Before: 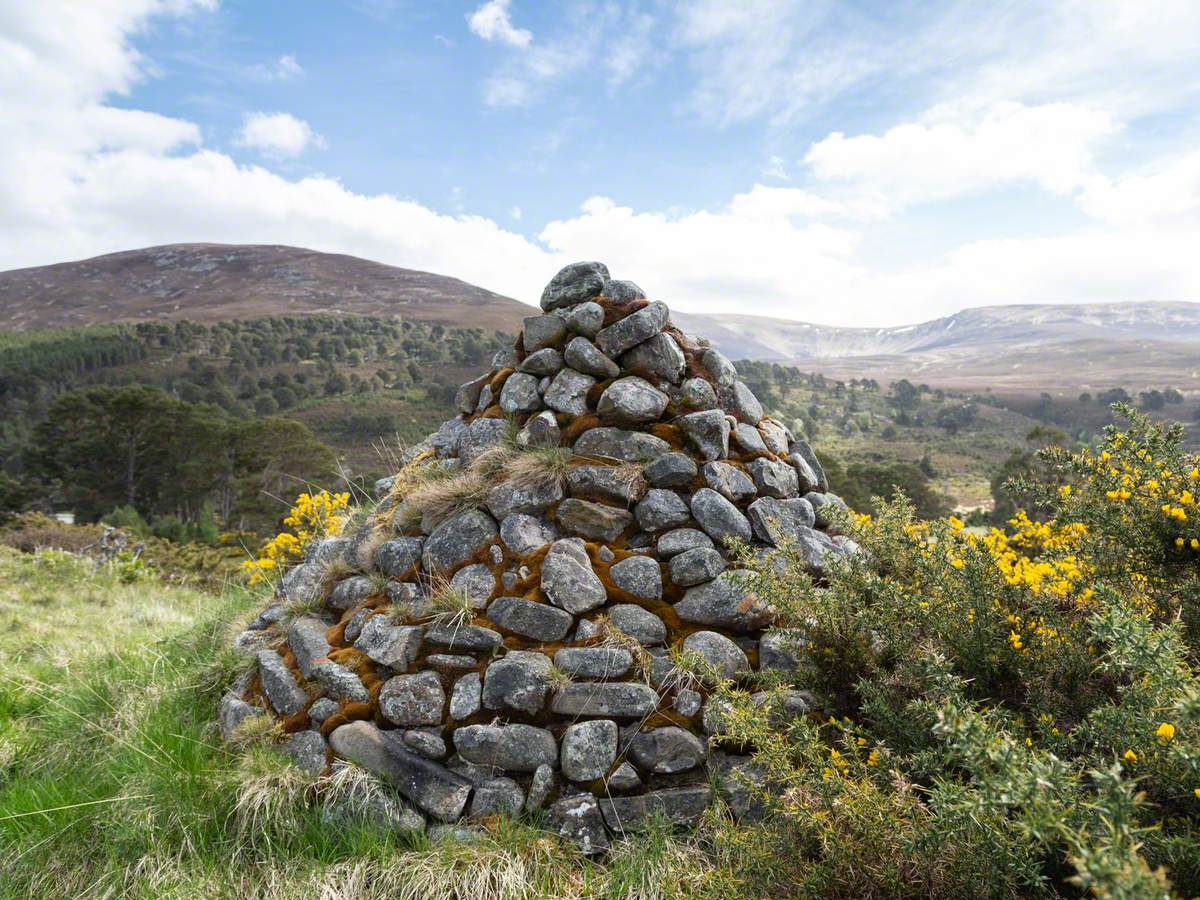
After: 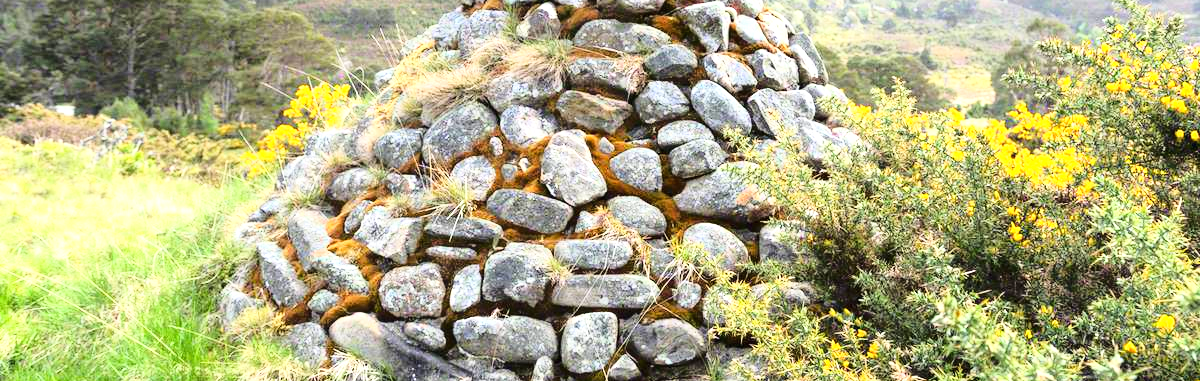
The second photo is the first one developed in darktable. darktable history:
base curve: curves: ch0 [(0, 0) (0.028, 0.03) (0.121, 0.232) (0.46, 0.748) (0.859, 0.968) (1, 1)]
exposure: black level correction 0, exposure 1.096 EV, compensate highlight preservation false
crop: top 45.419%, bottom 12.179%
